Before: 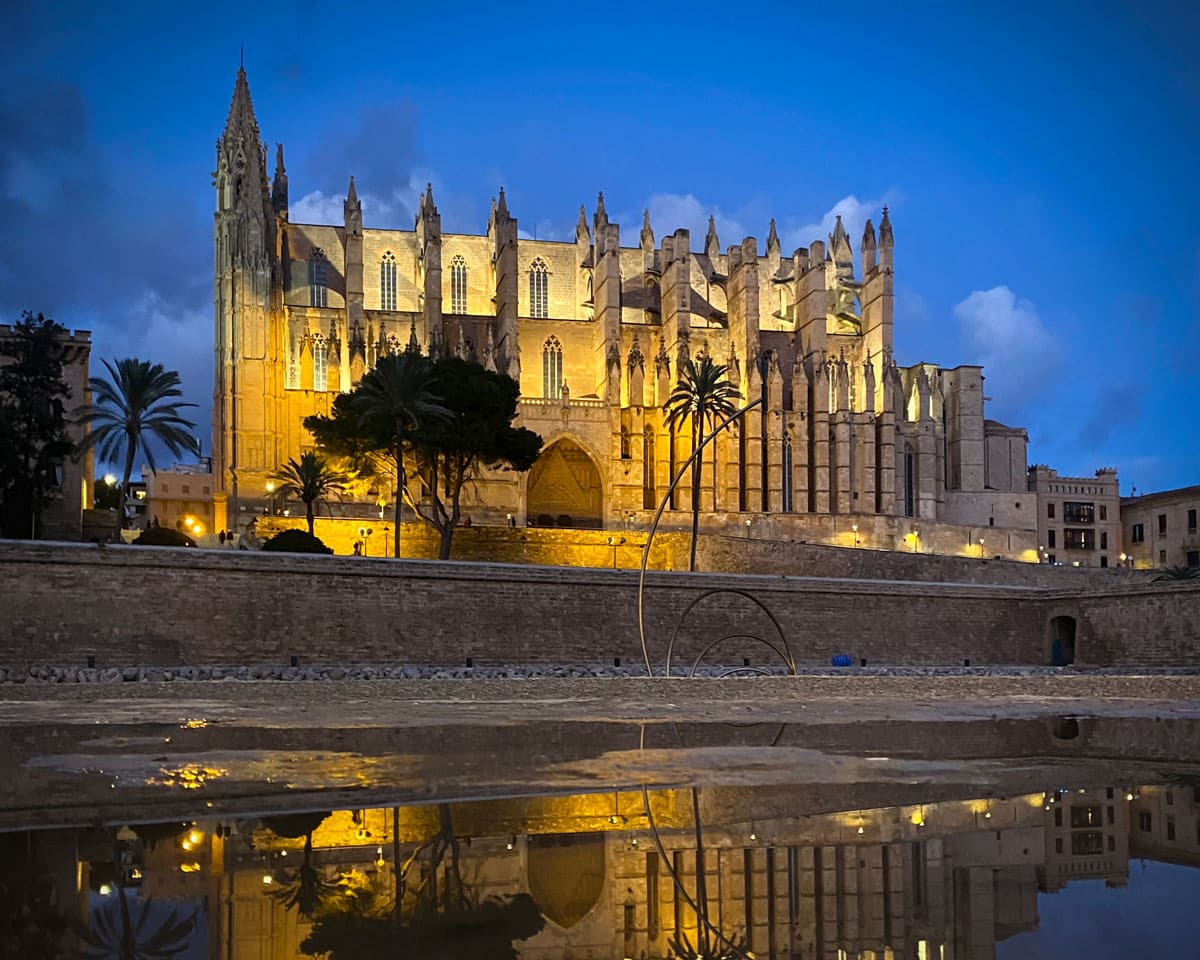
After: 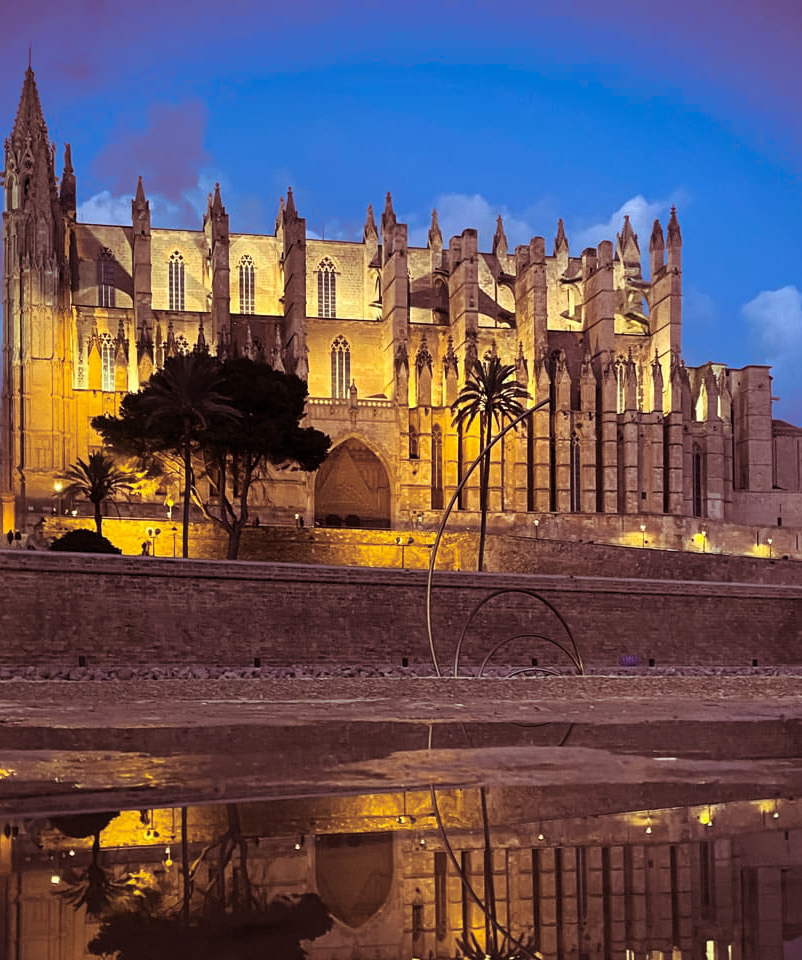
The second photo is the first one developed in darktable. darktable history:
split-toning: on, module defaults
crop and rotate: left 17.732%, right 15.423%
